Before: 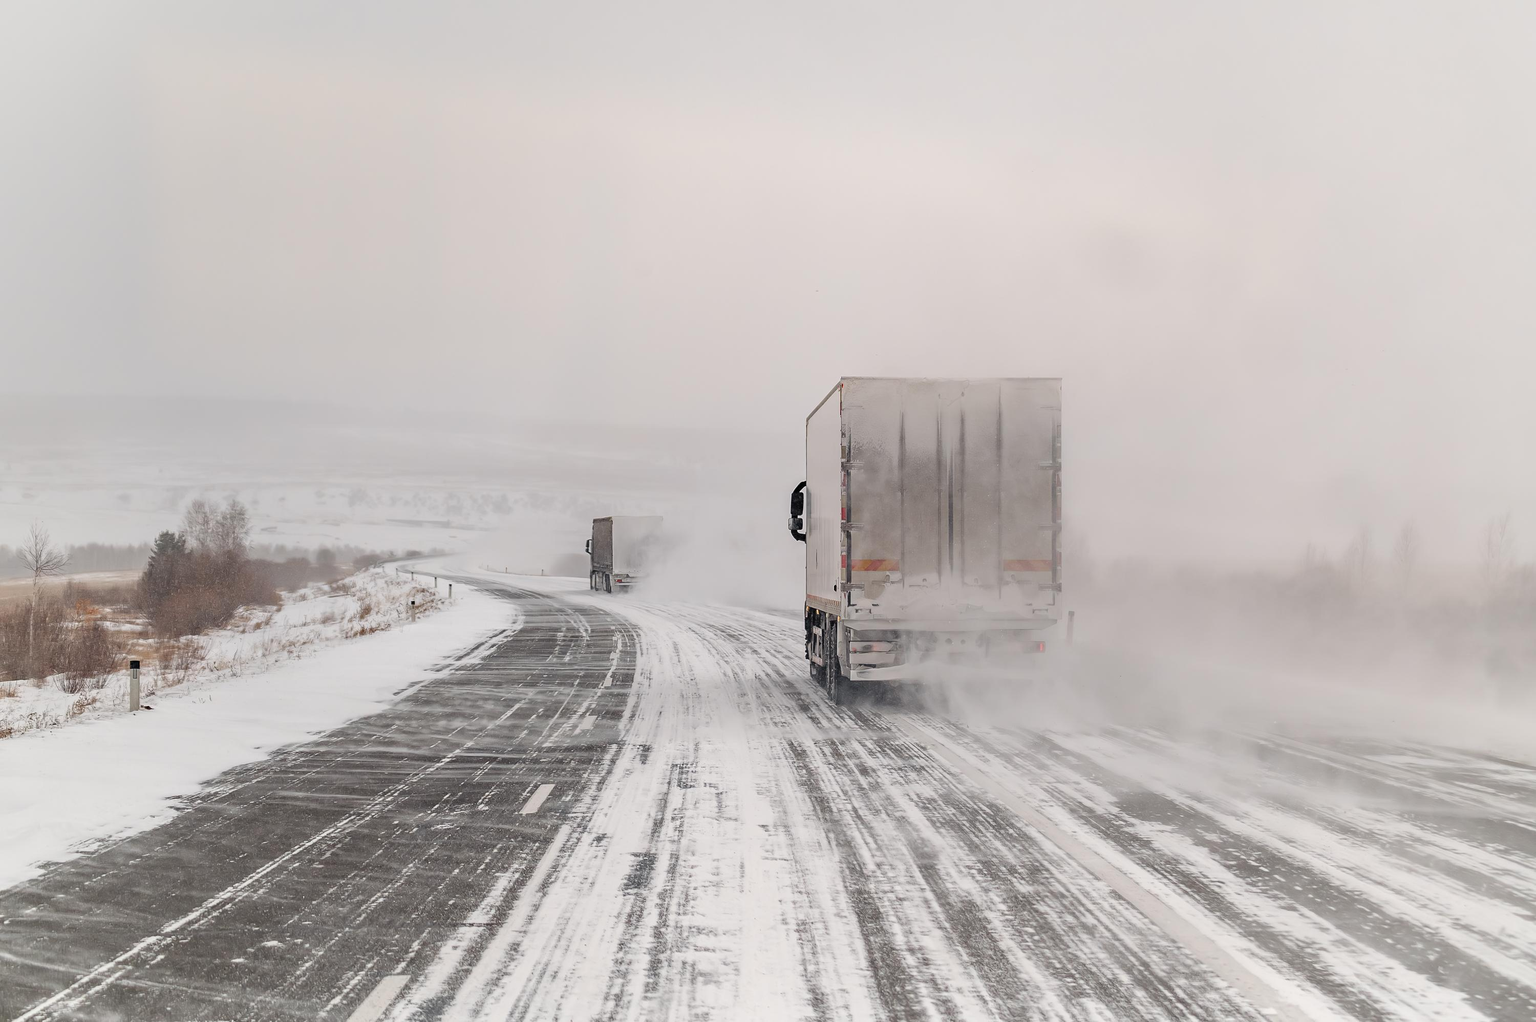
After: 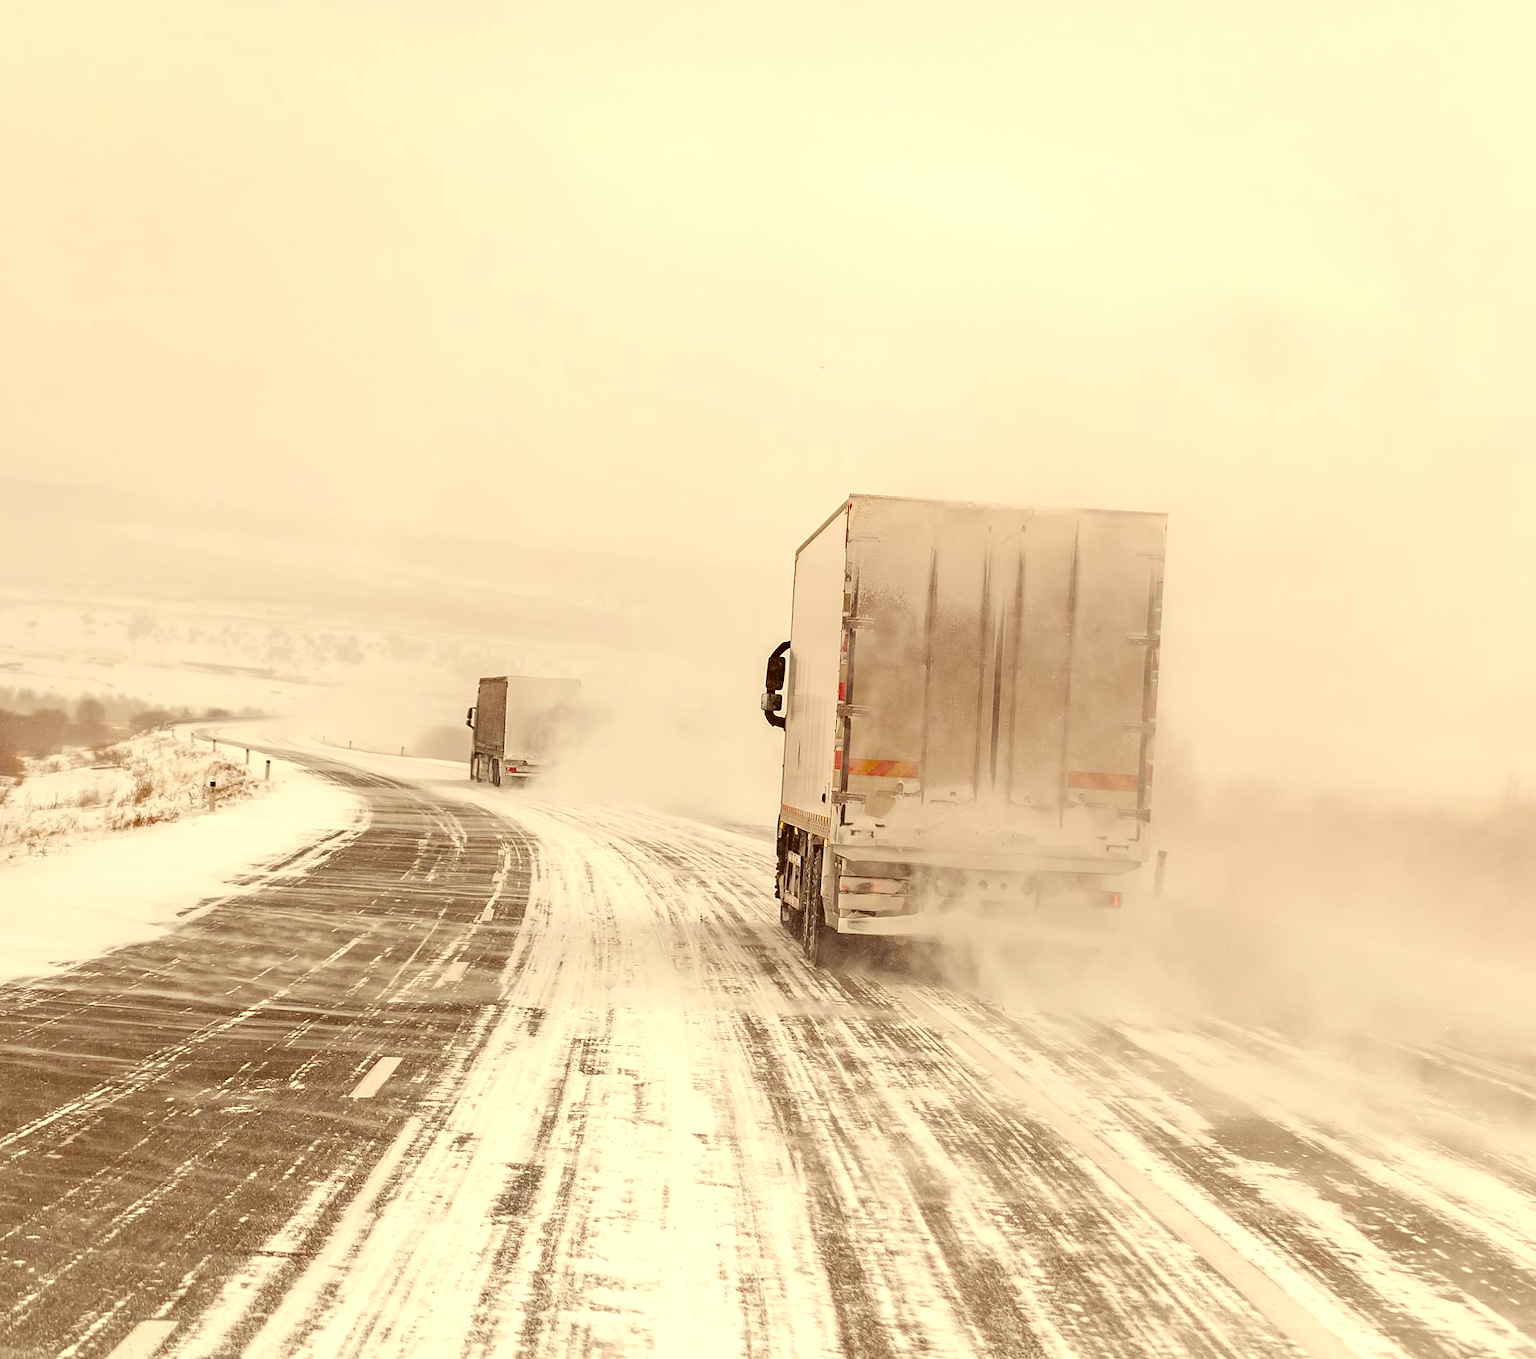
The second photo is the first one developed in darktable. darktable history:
color balance rgb: highlights gain › chroma 0.234%, highlights gain › hue 330.89°, linear chroma grading › global chroma 16.803%, perceptual saturation grading › global saturation 20%, perceptual saturation grading › highlights -50.29%, perceptual saturation grading › shadows 30.469%
crop and rotate: angle -3.3°, left 14.207%, top 0.045%, right 10.724%, bottom 0.068%
color correction: highlights a* 1.03, highlights b* 23.55, shadows a* 16.24, shadows b* 24.99
exposure: black level correction -0.002, exposure 0.543 EV, compensate exposure bias true, compensate highlight preservation false
